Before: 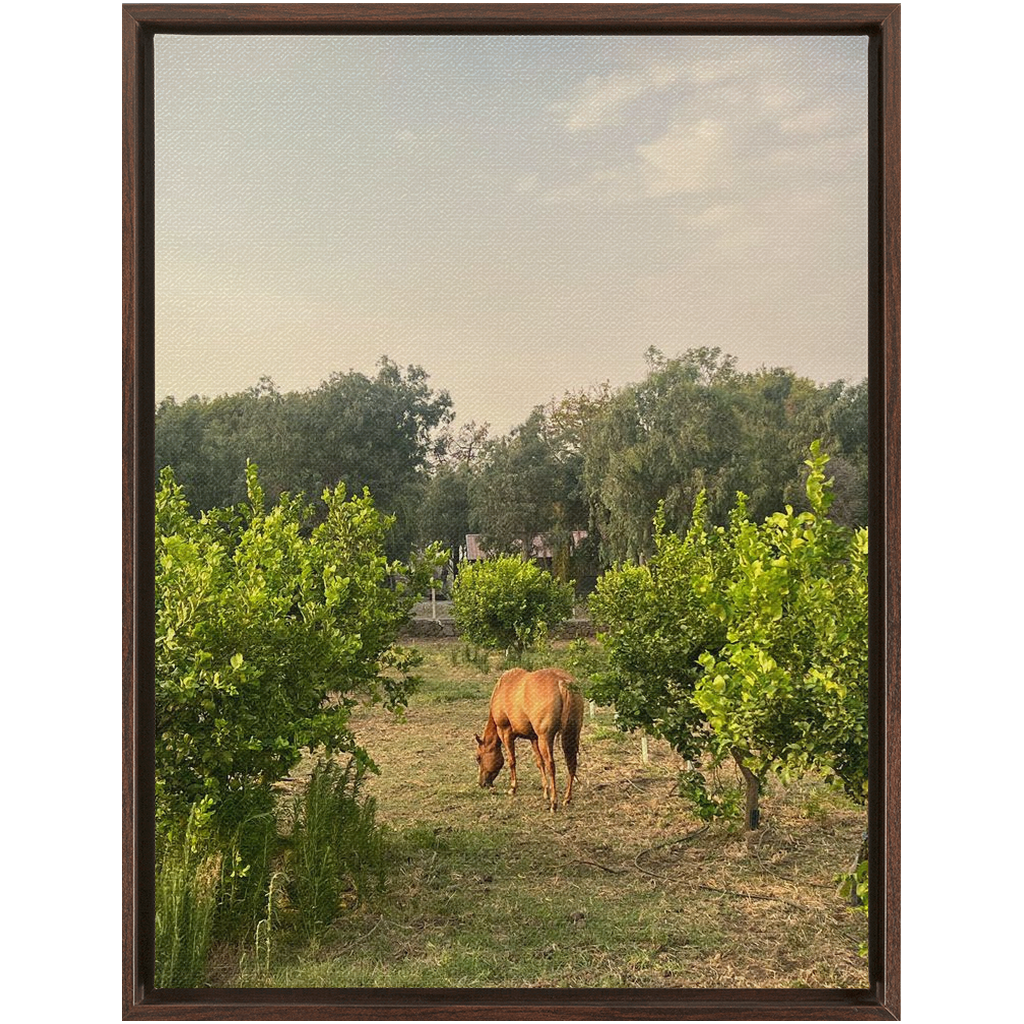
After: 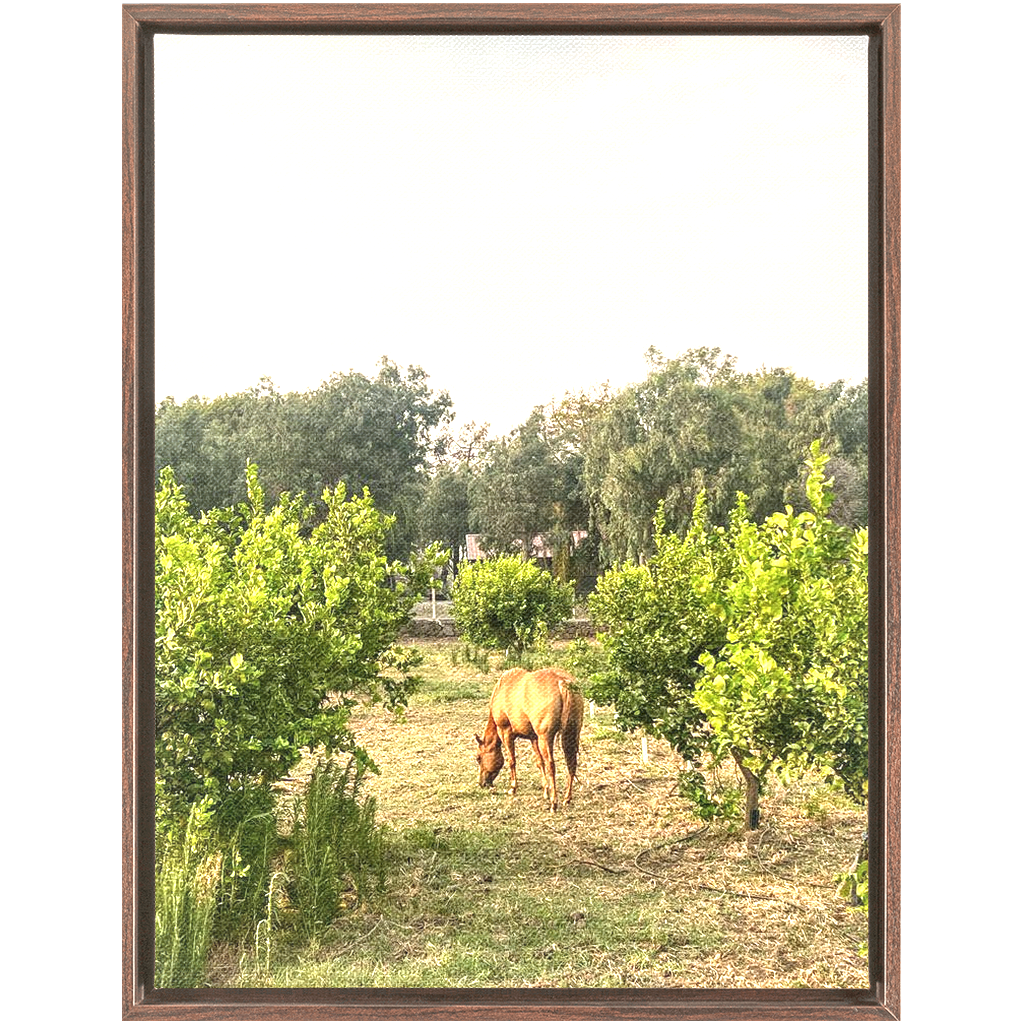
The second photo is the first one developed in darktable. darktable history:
exposure: black level correction -0.002, exposure 1.114 EV, compensate exposure bias true, compensate highlight preservation false
local contrast: detail 142%
